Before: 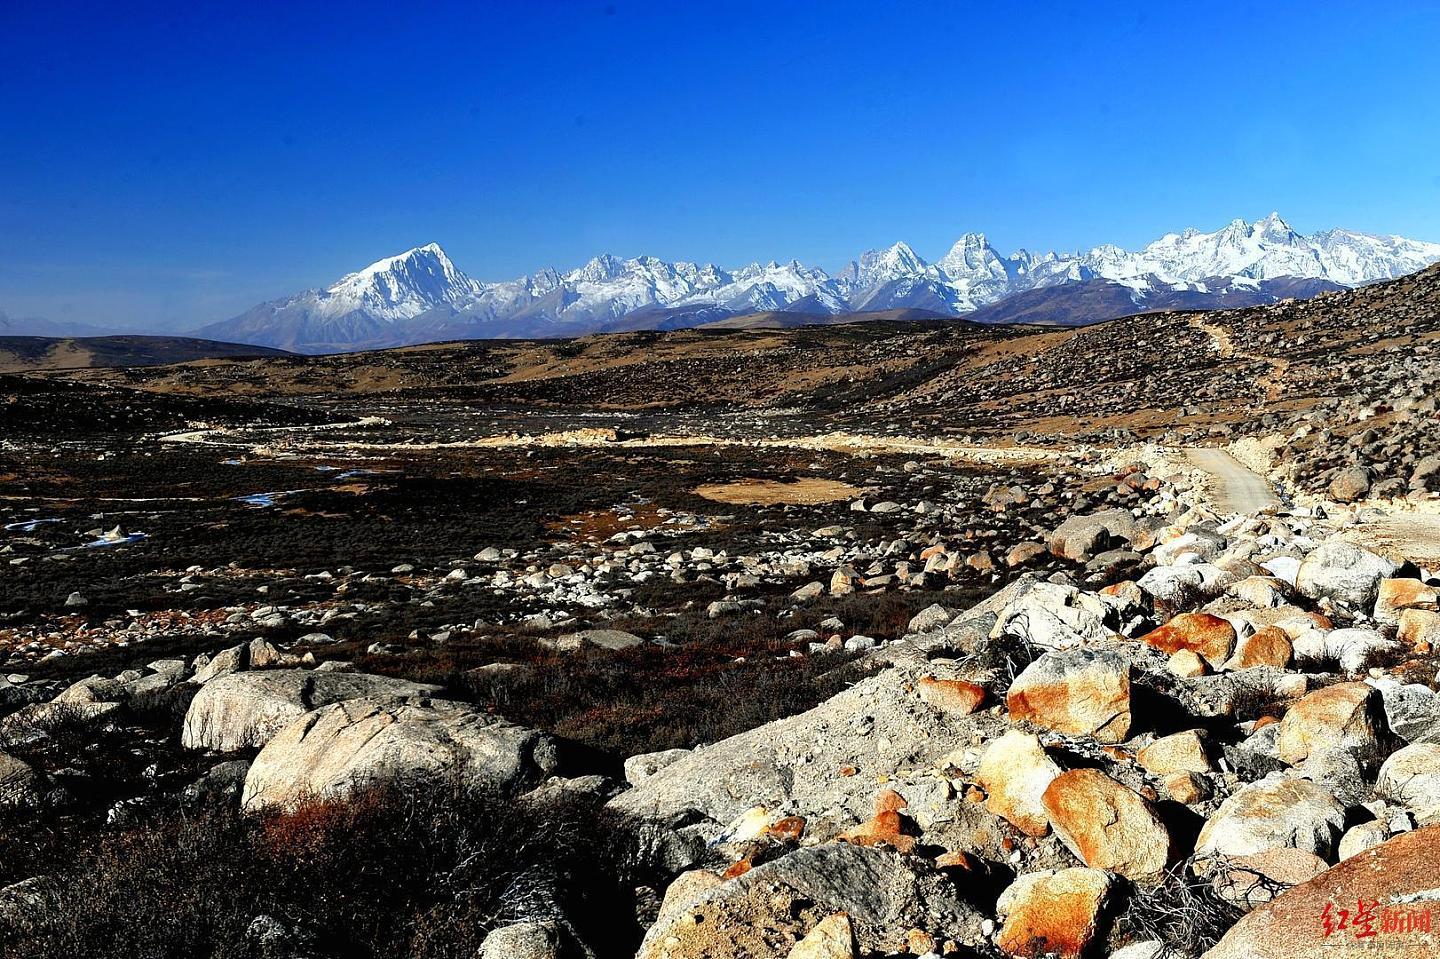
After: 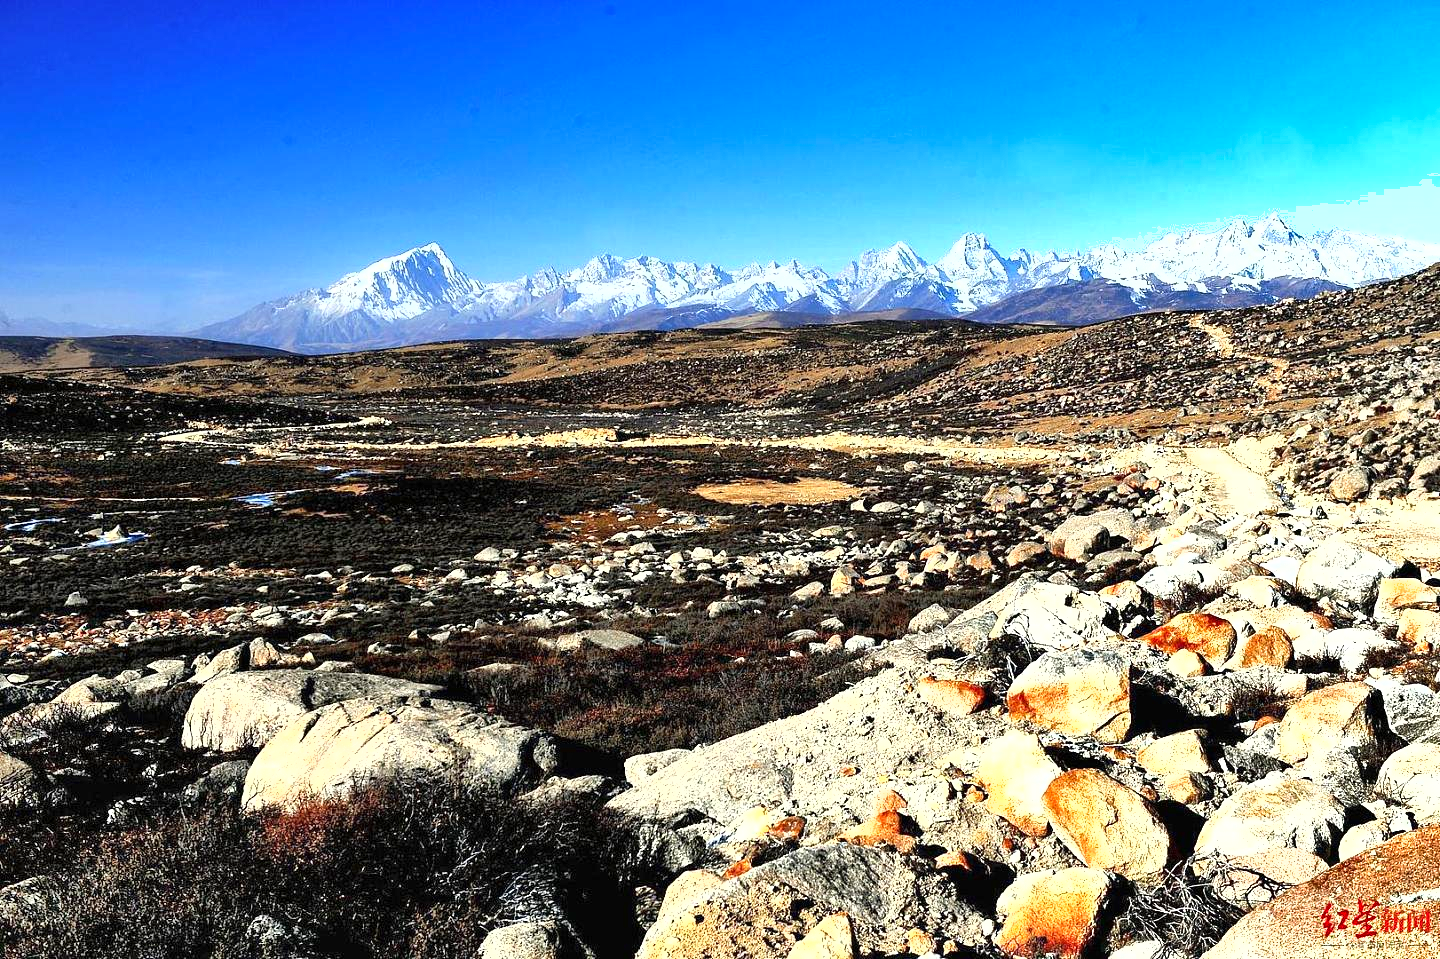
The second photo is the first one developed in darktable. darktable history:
exposure: exposure 1.001 EV, compensate exposure bias true, compensate highlight preservation false
shadows and highlights: soften with gaussian
